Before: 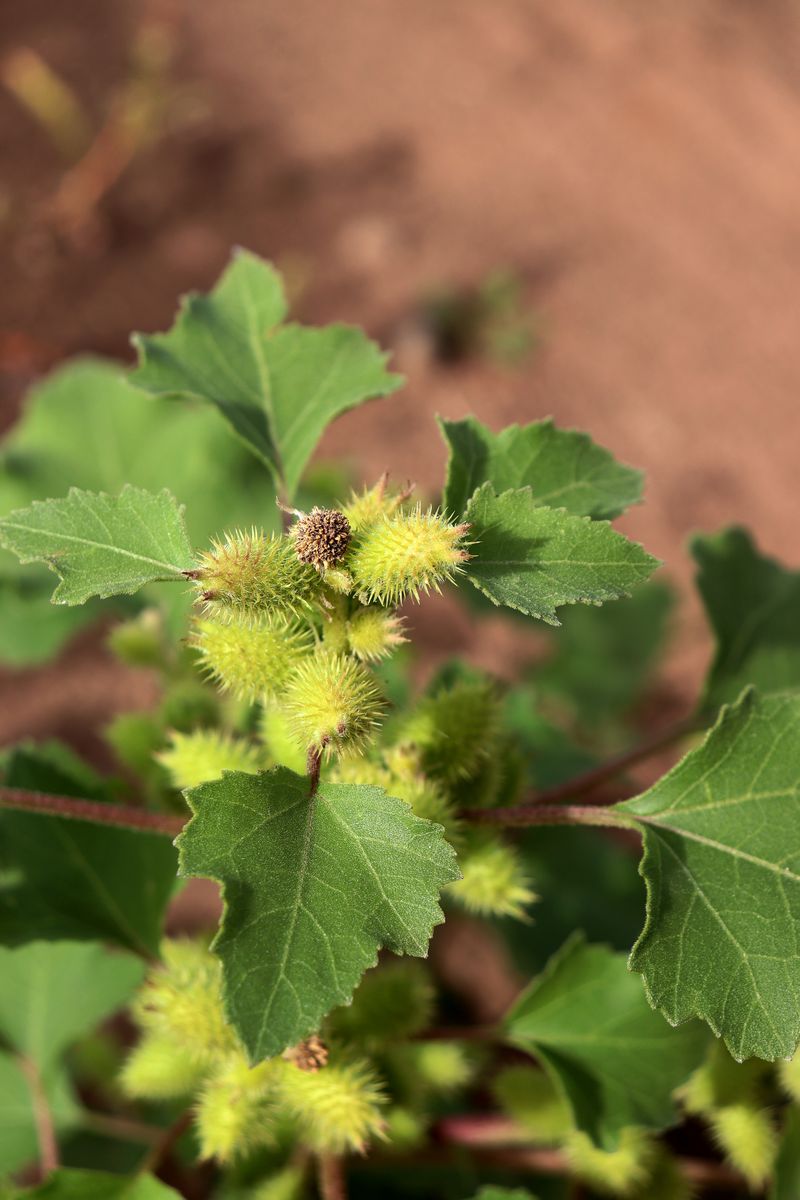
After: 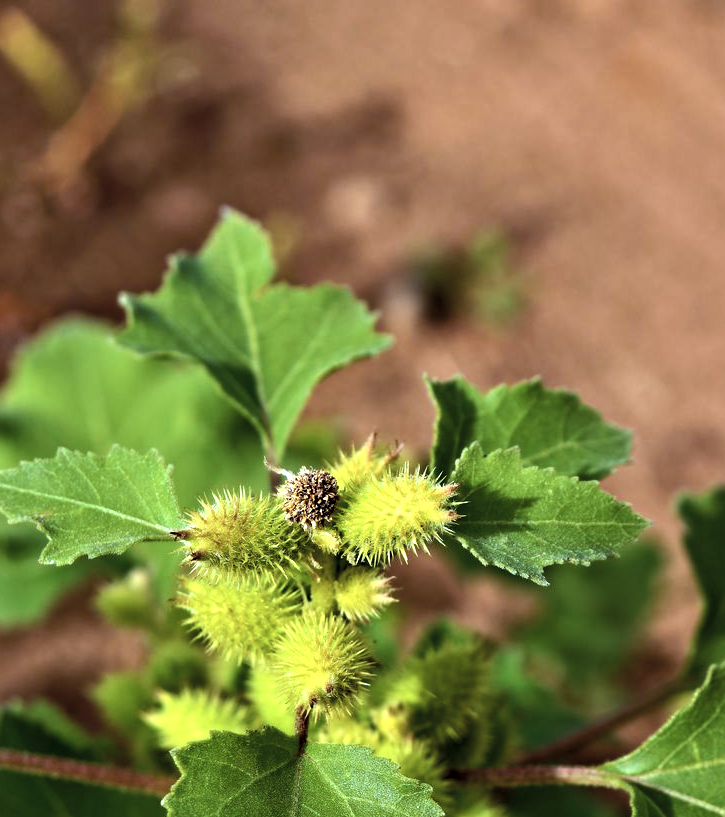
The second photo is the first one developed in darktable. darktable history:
contrast equalizer: octaves 7, y [[0.511, 0.558, 0.631, 0.632, 0.559, 0.512], [0.5 ×6], [0.507, 0.559, 0.627, 0.644, 0.647, 0.647], [0 ×6], [0 ×6]]
base curve: preserve colors none
color correction: highlights a* -12.29, highlights b* -17.92, saturation 0.707
color balance rgb: highlights gain › luminance 17.642%, perceptual saturation grading › global saturation 30.613%, global vibrance 43.202%
crop: left 1.593%, top 3.403%, right 7.664%, bottom 28.439%
